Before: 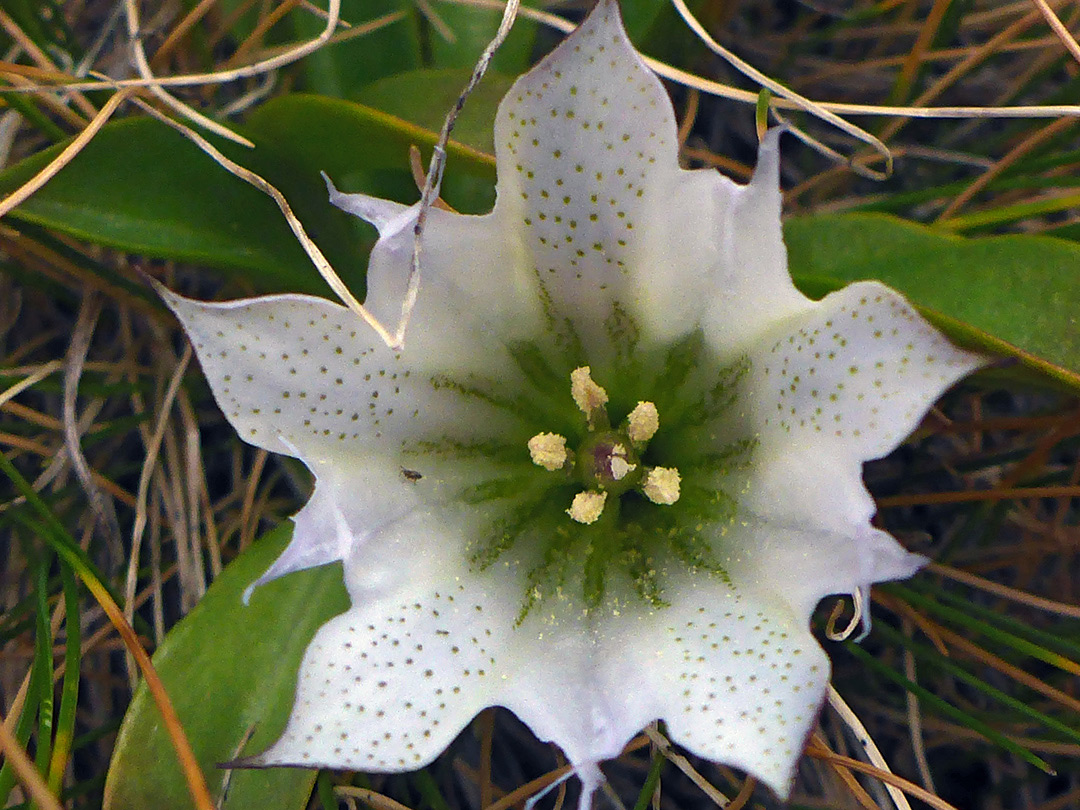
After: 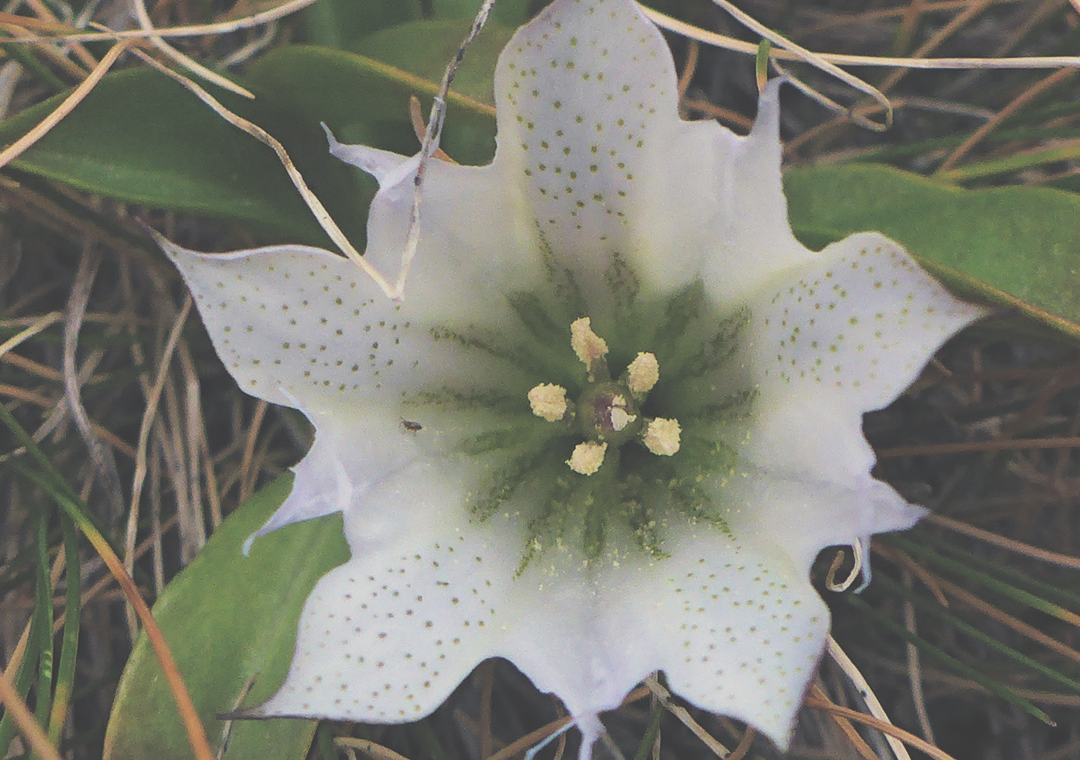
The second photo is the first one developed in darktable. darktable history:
filmic rgb: black relative exposure -2.92 EV, white relative exposure 4.56 EV, hardness 1.69, contrast 1.262, color science v4 (2020)
exposure: black level correction -0.086, compensate exposure bias true, compensate highlight preservation false
crop and rotate: top 6.142%
